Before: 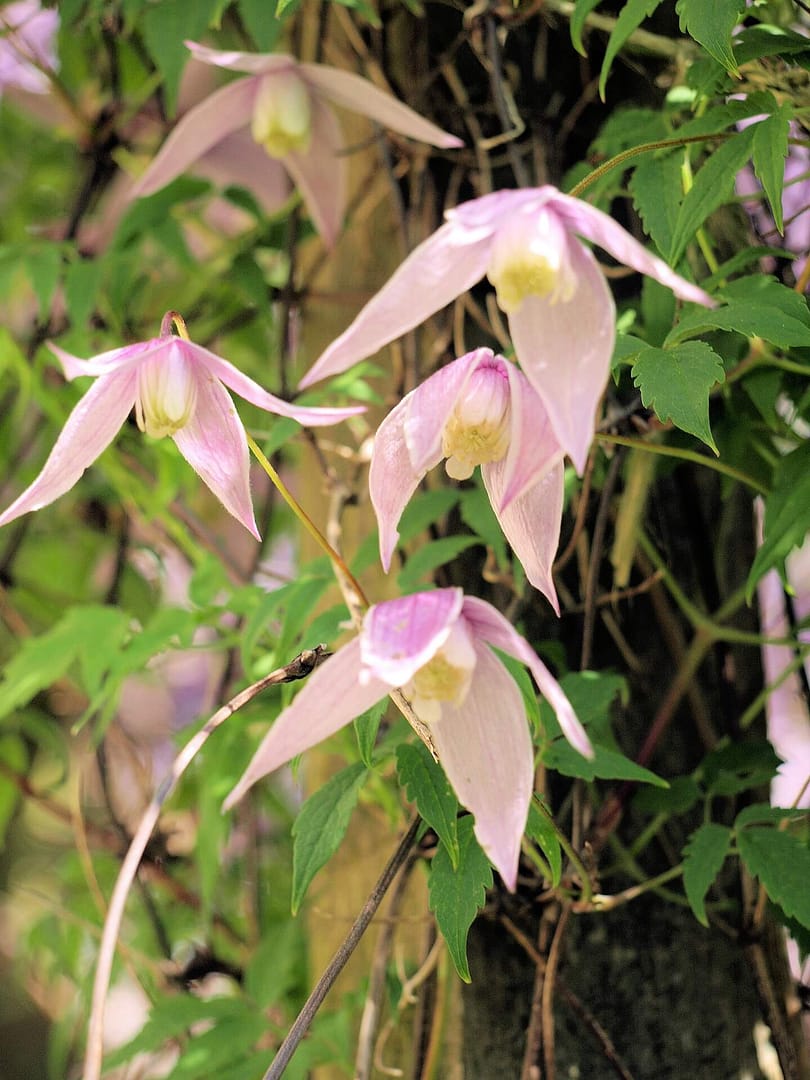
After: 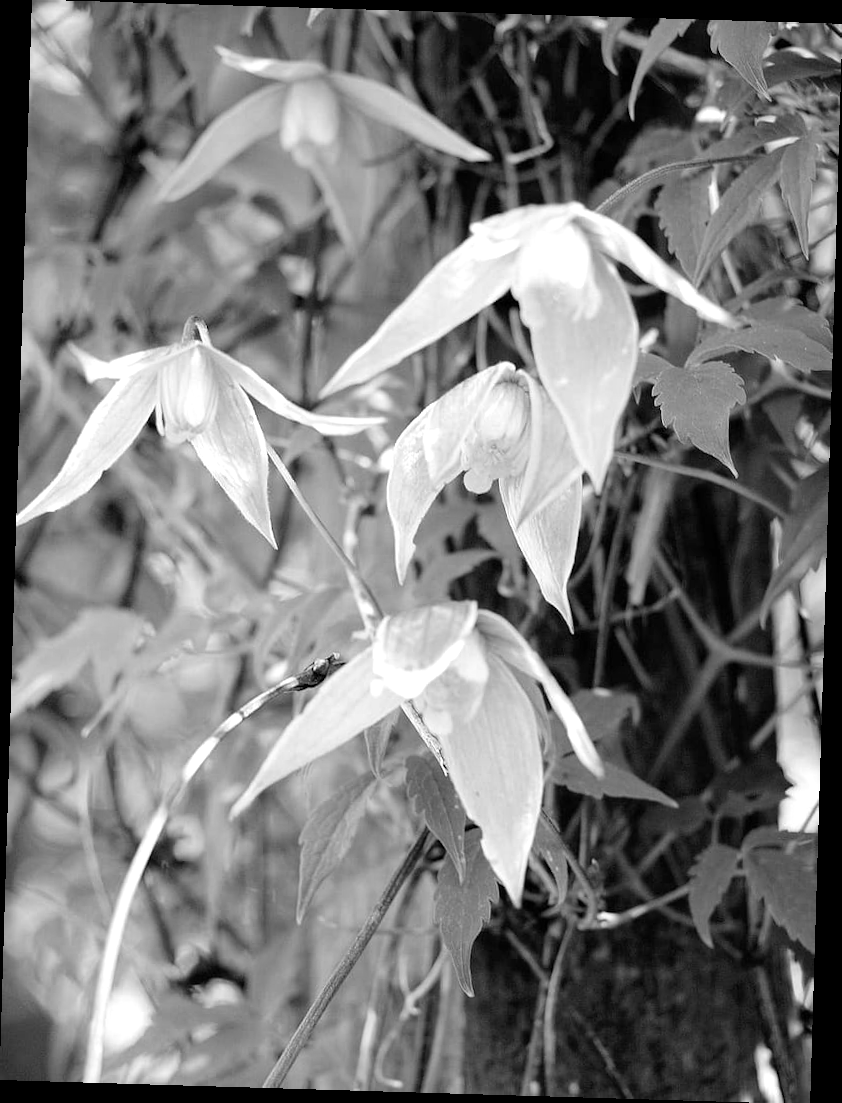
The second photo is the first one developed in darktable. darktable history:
rotate and perspective: rotation 1.72°, automatic cropping off
monochrome: size 3.1
exposure: exposure 0.4 EV, compensate highlight preservation false
